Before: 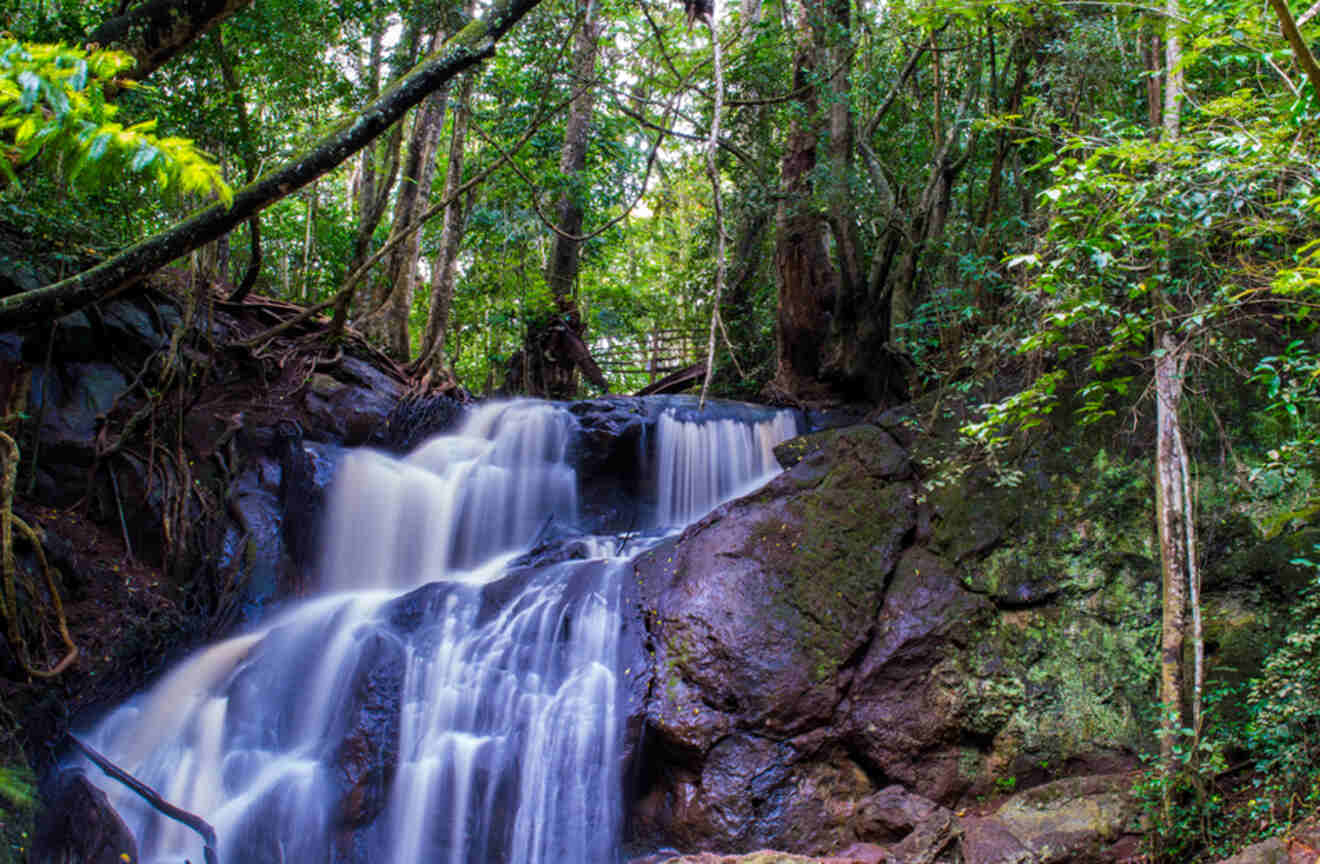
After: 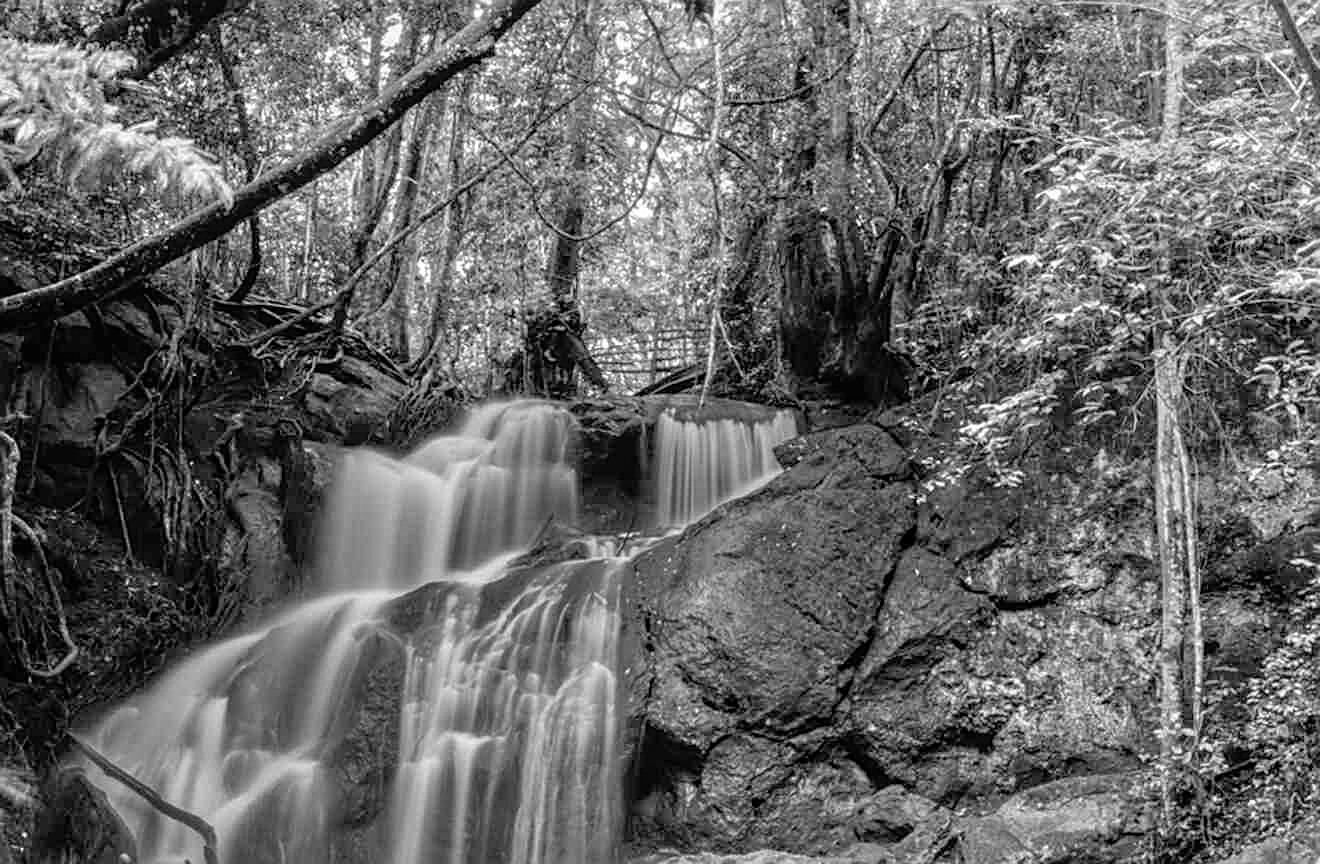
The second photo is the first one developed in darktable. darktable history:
shadows and highlights: radius 334.93, shadows 63.48, highlights 6.06, compress 87.7%, highlights color adjustment 39.73%, soften with gaussian
monochrome: a -71.75, b 75.82
sharpen: on, module defaults
tone equalizer: -7 EV 0.15 EV, -6 EV 0.6 EV, -5 EV 1.15 EV, -4 EV 1.33 EV, -3 EV 1.15 EV, -2 EV 0.6 EV, -1 EV 0.15 EV, mask exposure compensation -0.5 EV
local contrast: detail 110%
